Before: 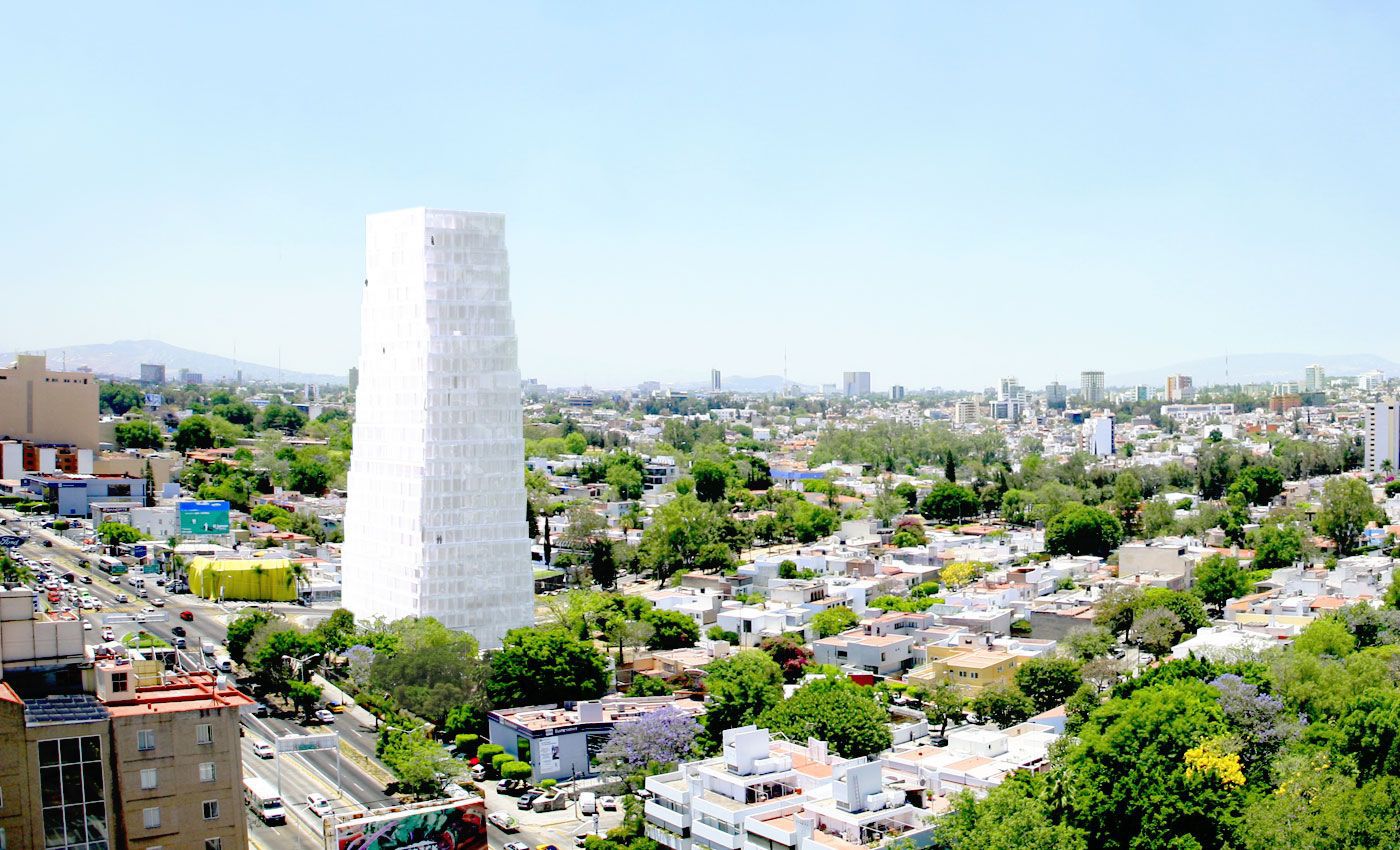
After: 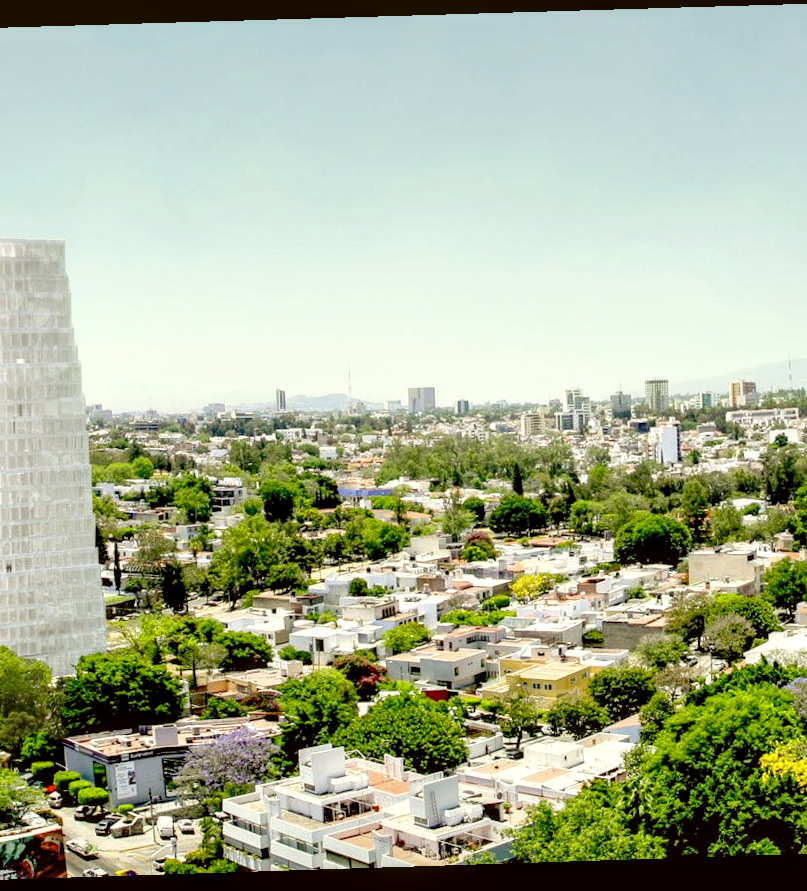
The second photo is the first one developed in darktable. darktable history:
local contrast: detail 150%
crop: left 31.458%, top 0%, right 11.876%
rotate and perspective: rotation -1.77°, lens shift (horizontal) 0.004, automatic cropping off
color correction: highlights a* -1.43, highlights b* 10.12, shadows a* 0.395, shadows b* 19.35
